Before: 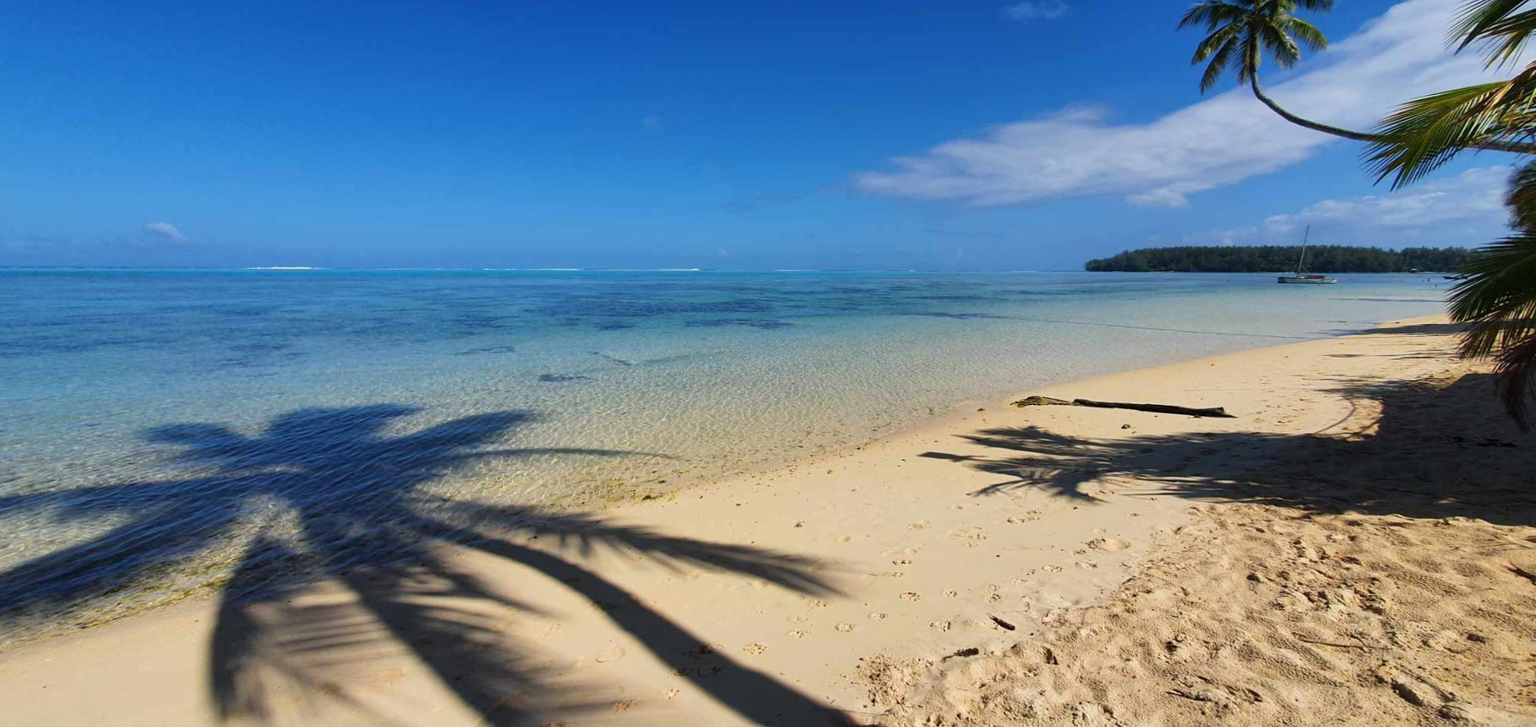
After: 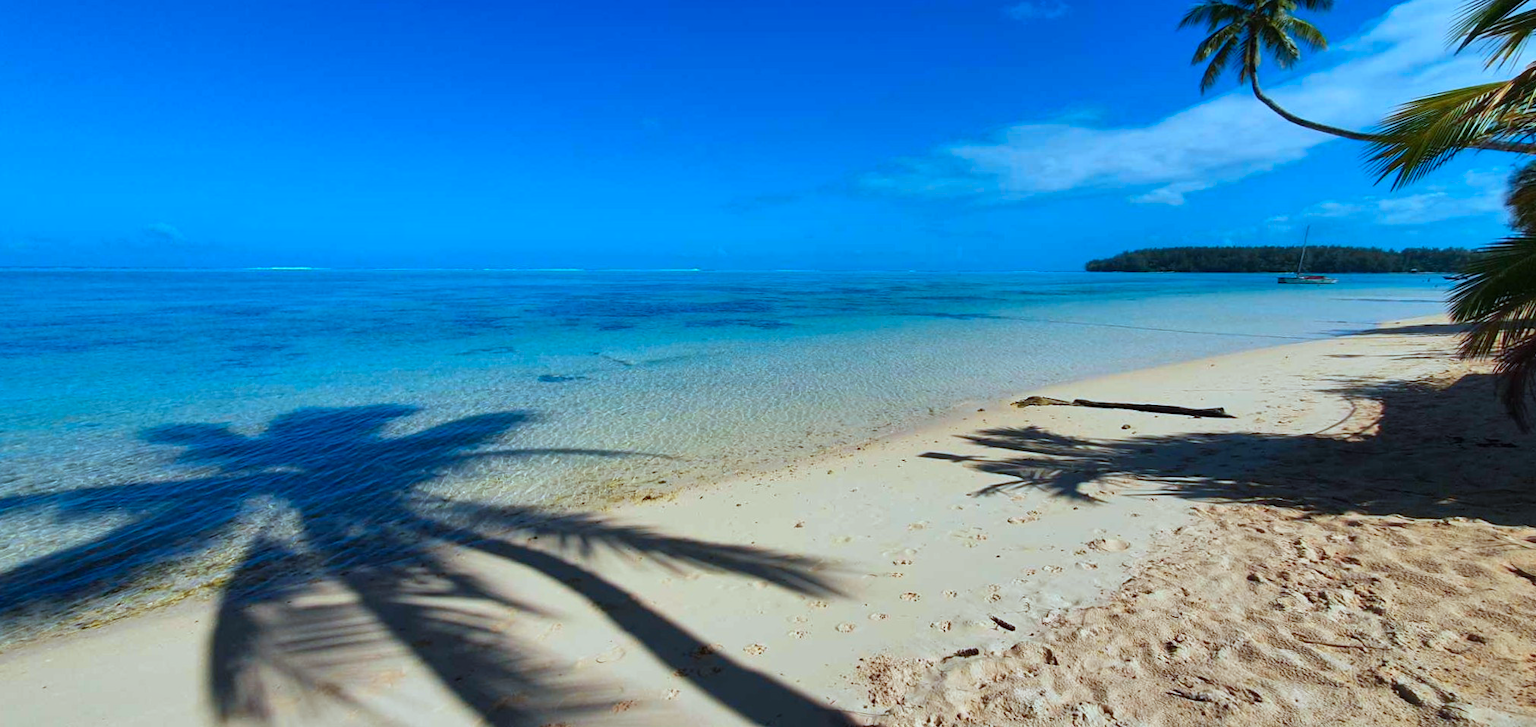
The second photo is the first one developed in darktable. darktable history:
shadows and highlights: radius 266.67, soften with gaussian
color zones: curves: ch1 [(0.24, 0.634) (0.75, 0.5)]; ch2 [(0.253, 0.437) (0.745, 0.491)]
color correction: highlights a* -9.66, highlights b* -21.06
